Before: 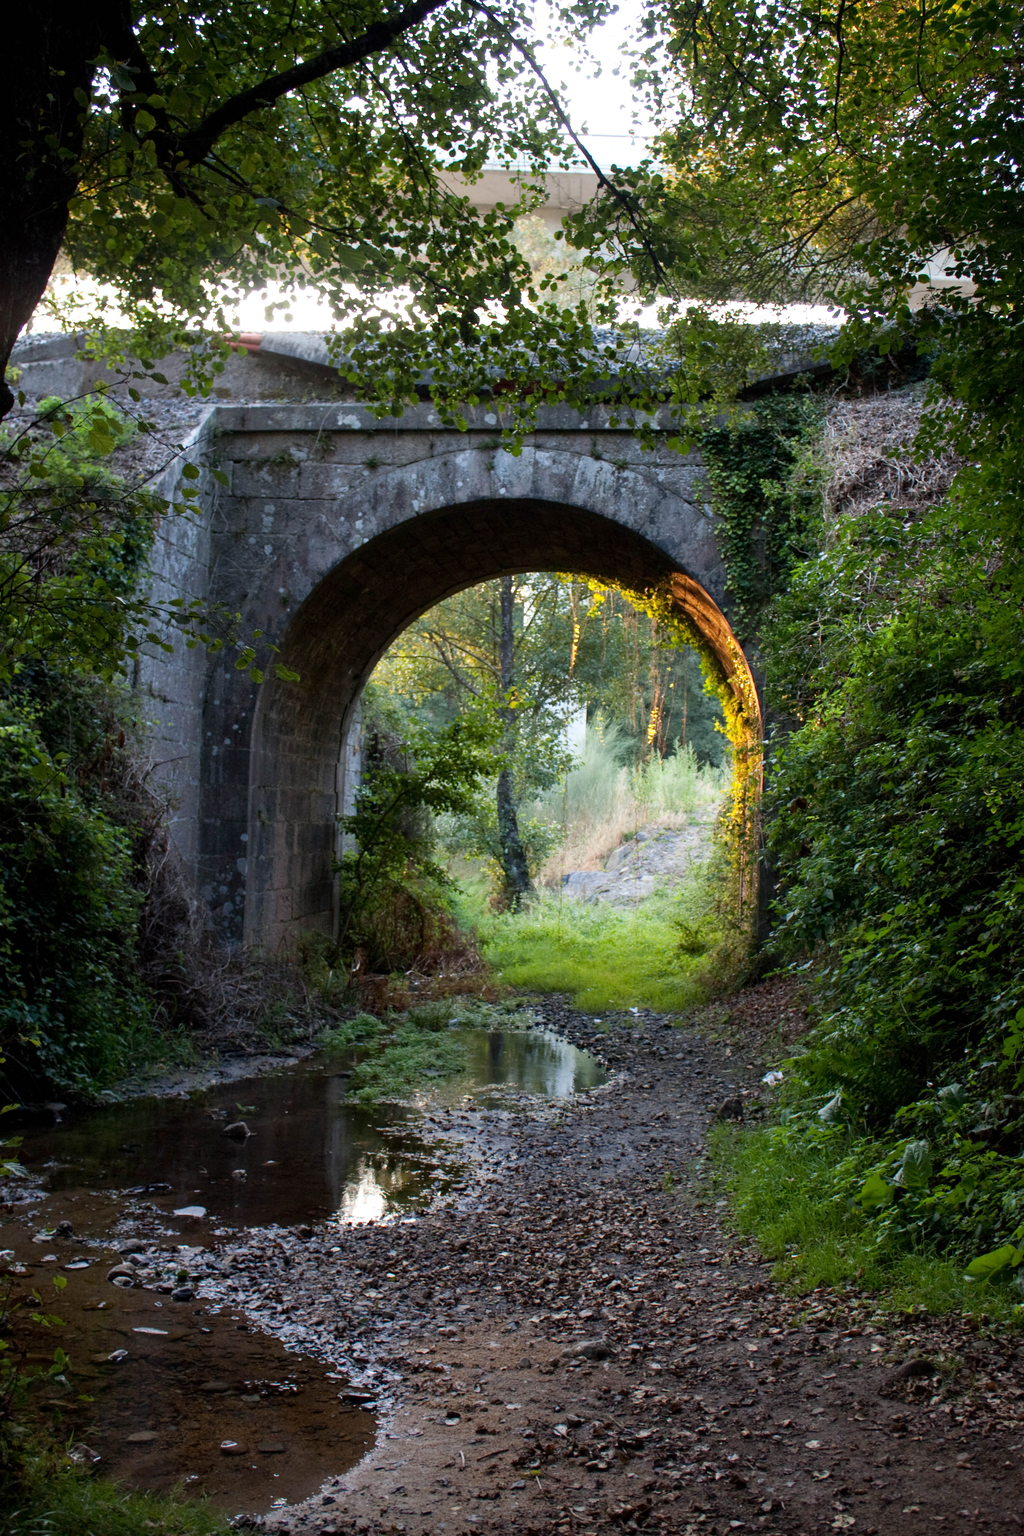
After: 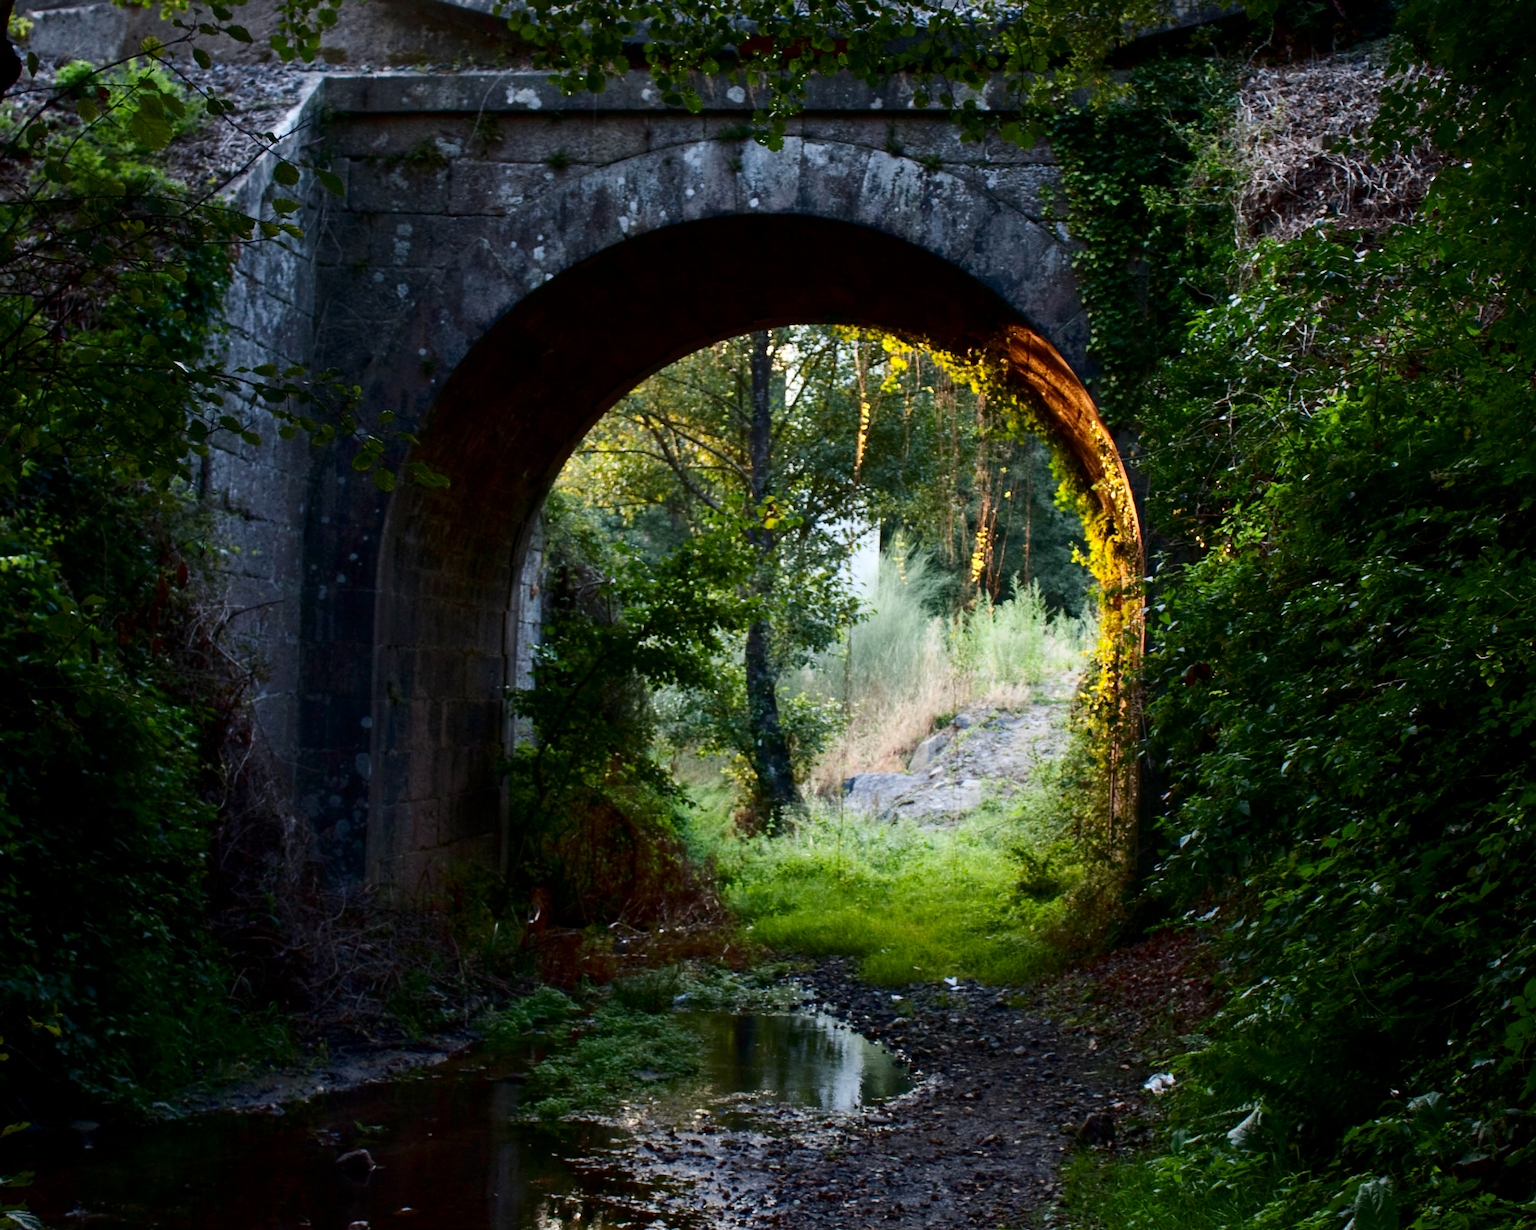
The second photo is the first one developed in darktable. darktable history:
crop and rotate: top 23.193%, bottom 23.388%
contrast brightness saturation: contrast 0.194, brightness -0.232, saturation 0.109
